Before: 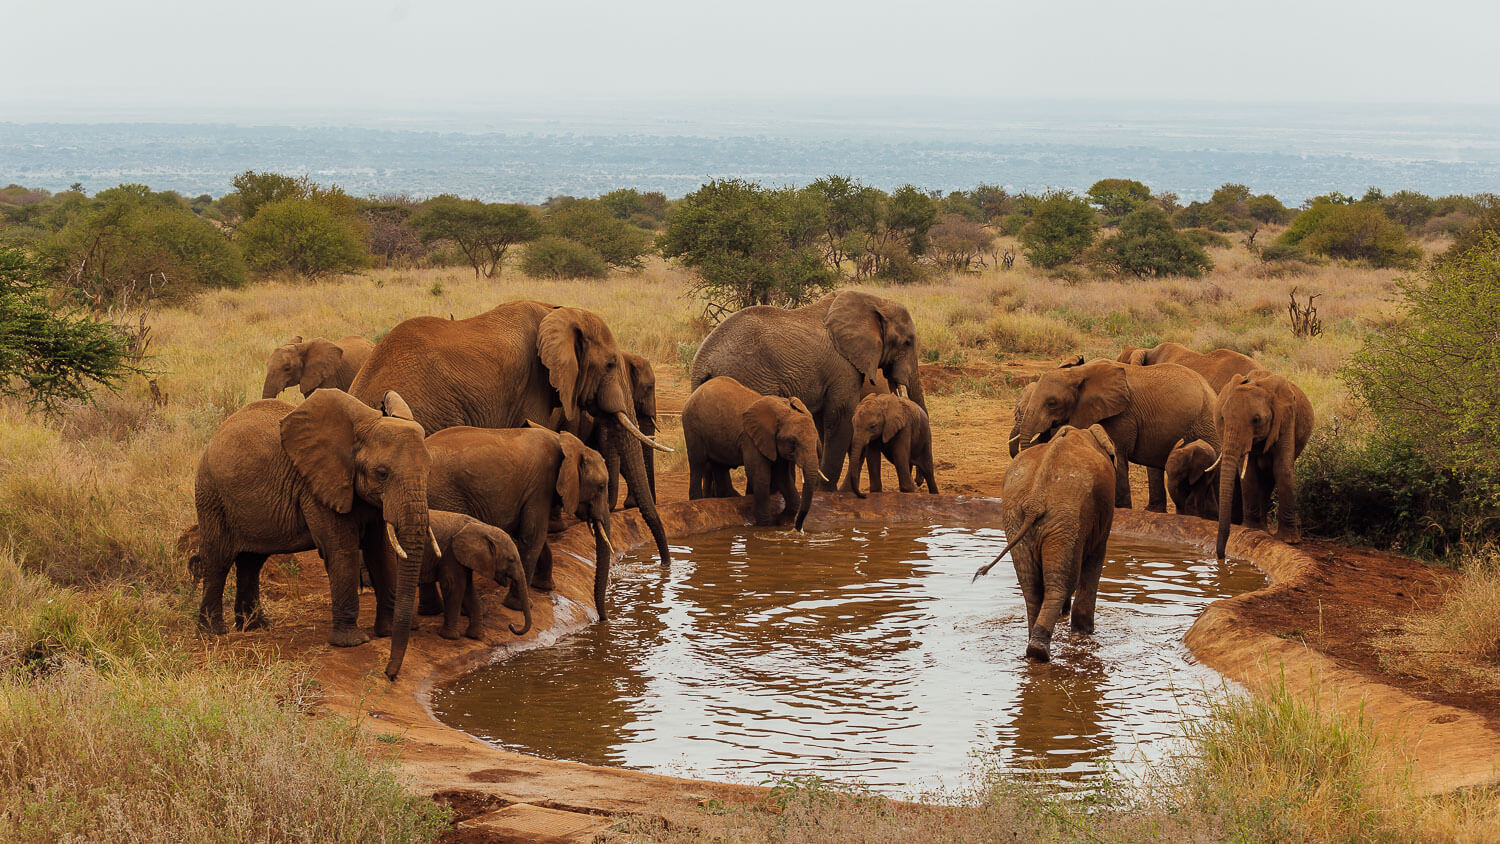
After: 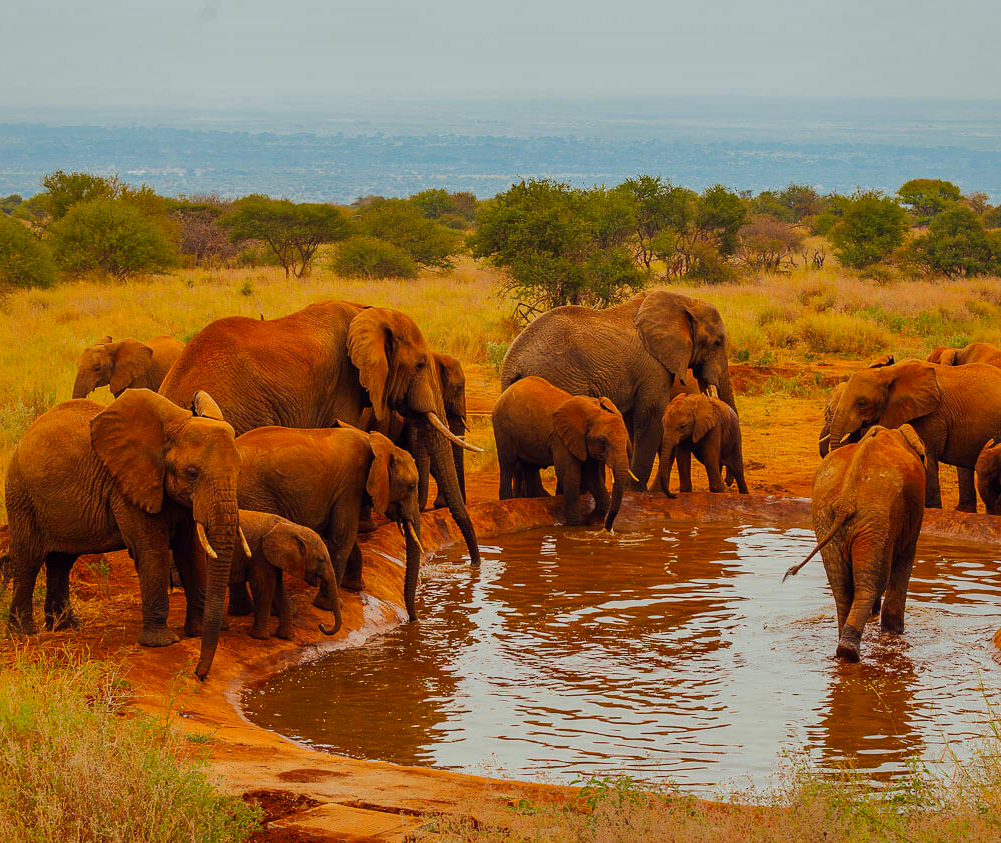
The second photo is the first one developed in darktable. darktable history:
color zones: curves: ch2 [(0, 0.5) (0.143, 0.5) (0.286, 0.489) (0.415, 0.421) (0.571, 0.5) (0.714, 0.5) (0.857, 0.5) (1, 0.5)]
contrast brightness saturation: contrast 0.076, saturation 0.017
crop and rotate: left 12.799%, right 20.408%
tone equalizer: on, module defaults
shadows and highlights: shadows 25.68, highlights -68.99
color correction: highlights b* -0.019, saturation 1.77
